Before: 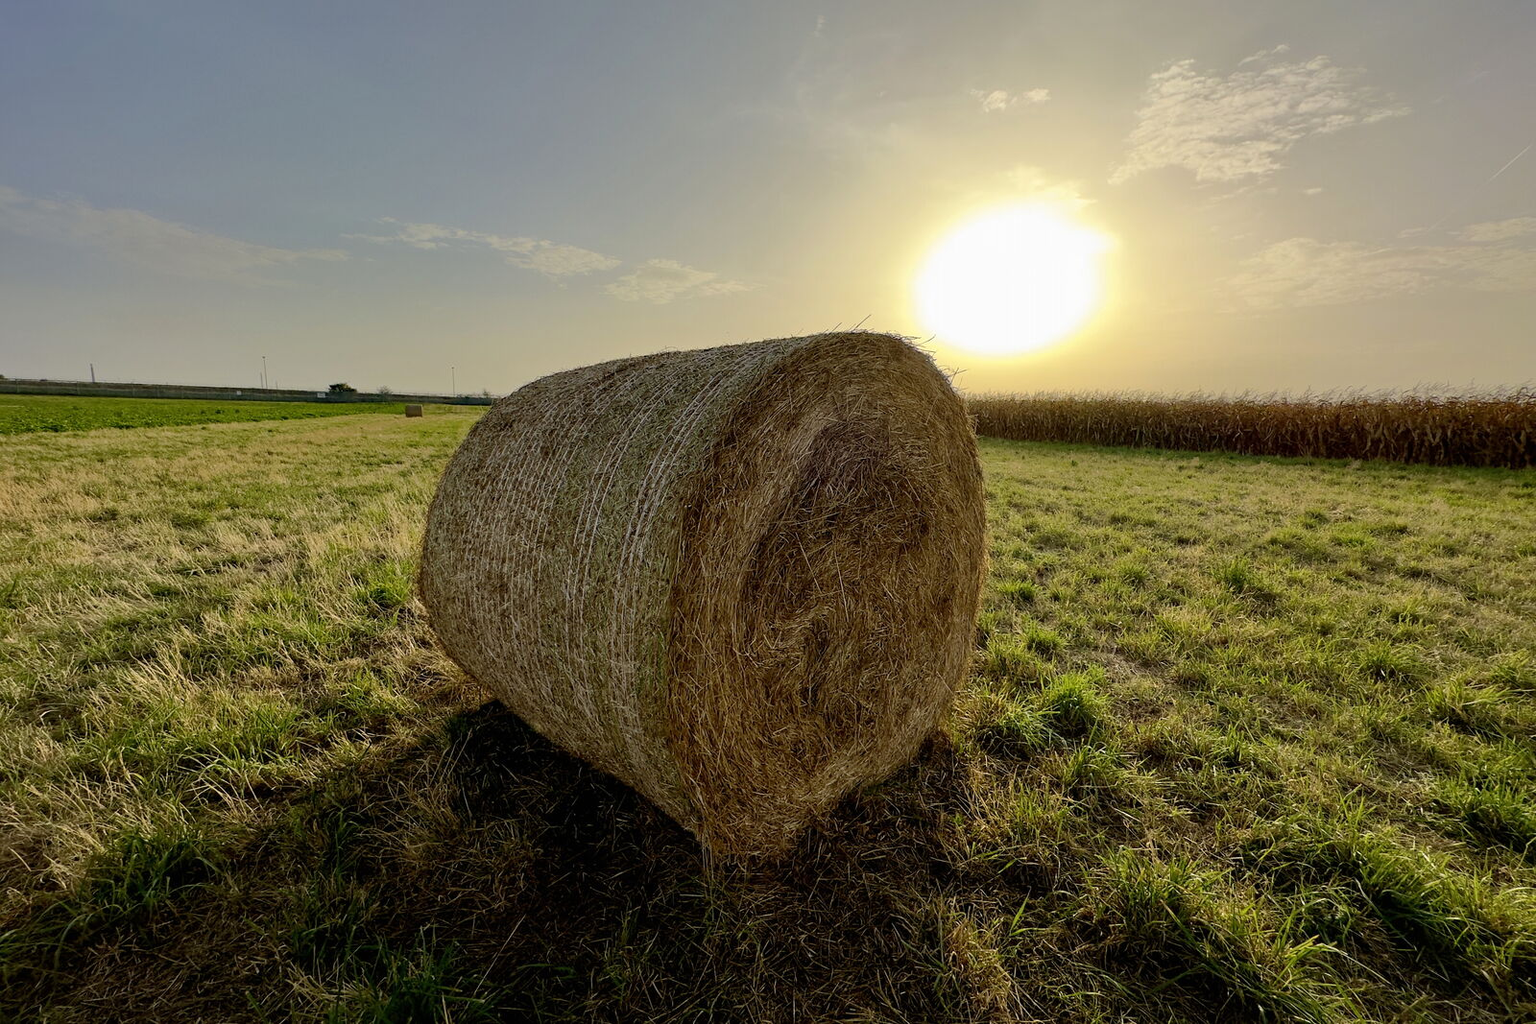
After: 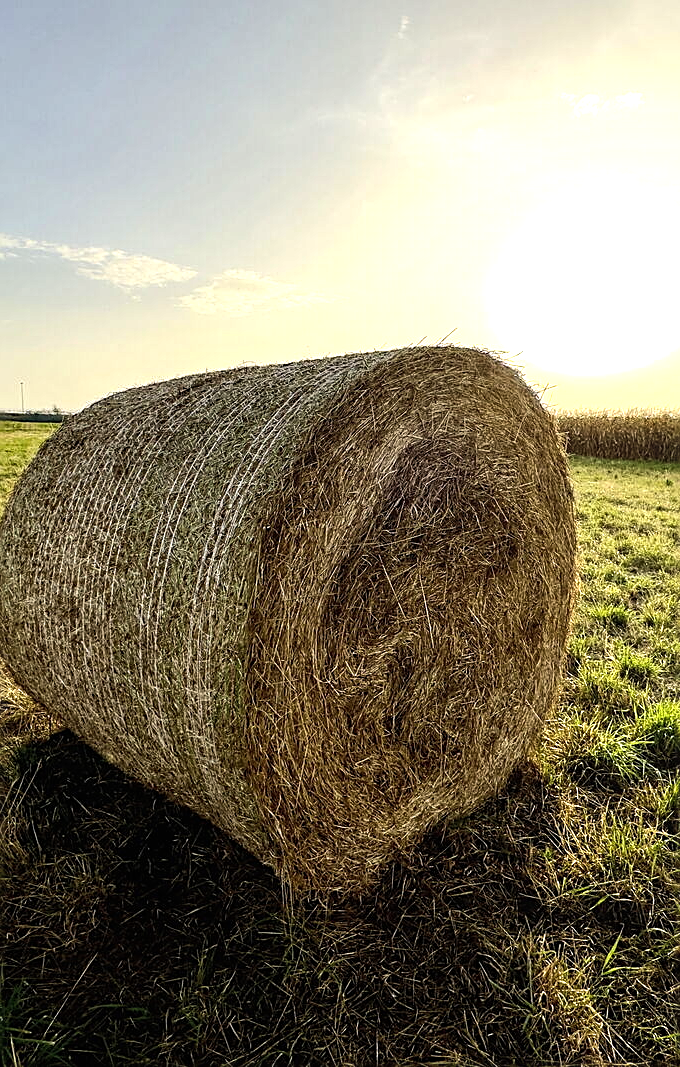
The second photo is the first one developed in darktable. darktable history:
exposure: black level correction -0.002, exposure 0.532 EV, compensate highlight preservation false
tone equalizer: -8 EV -0.736 EV, -7 EV -0.673 EV, -6 EV -0.571 EV, -5 EV -0.364 EV, -3 EV 0.389 EV, -2 EV 0.6 EV, -1 EV 0.693 EV, +0 EV 0.767 EV, edges refinement/feathering 500, mask exposure compensation -1.57 EV, preserve details no
local contrast: on, module defaults
sharpen: on, module defaults
crop: left 28.147%, right 29.326%
